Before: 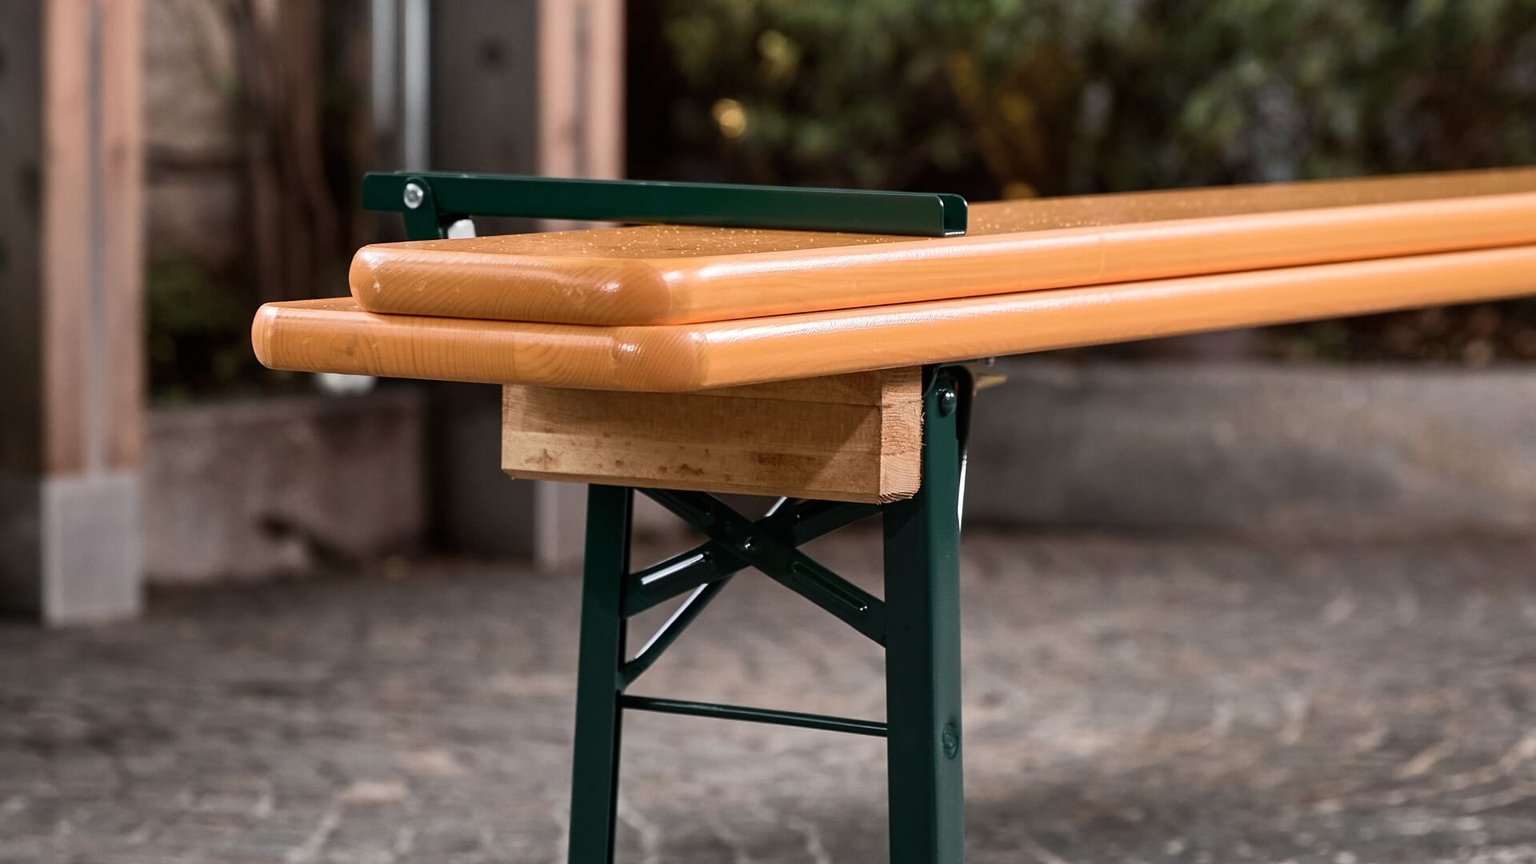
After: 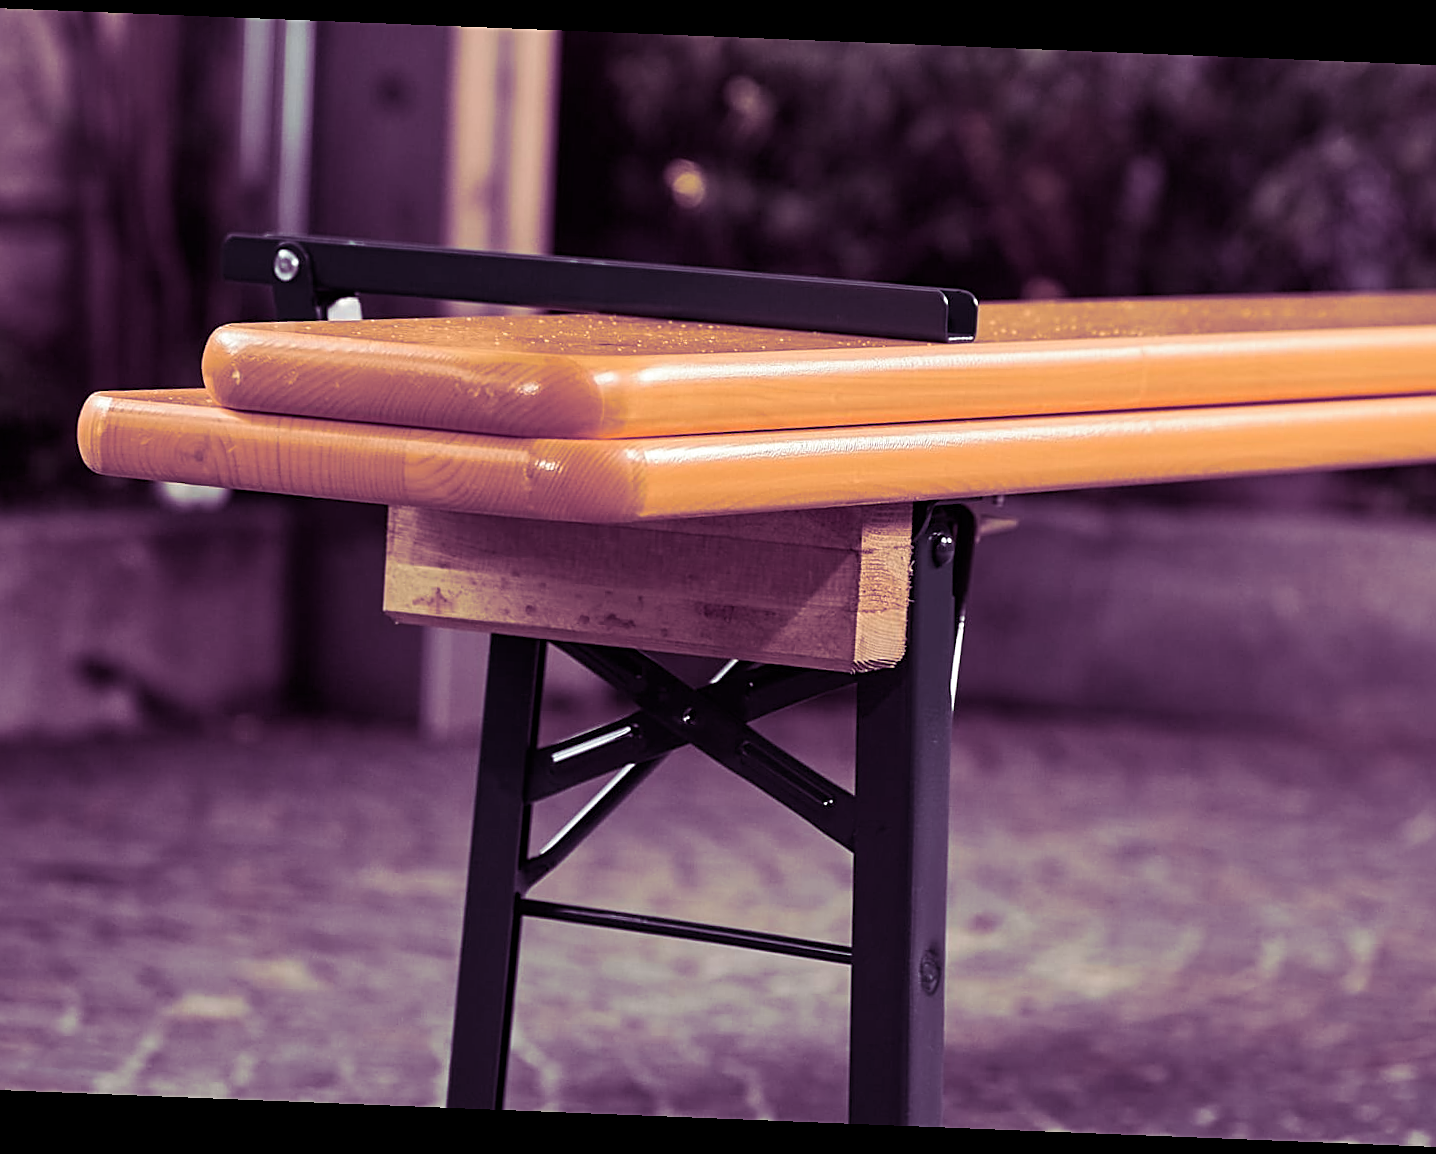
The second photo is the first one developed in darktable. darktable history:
split-toning: shadows › hue 277.2°, shadows › saturation 0.74
crop: left 13.443%, right 13.31%
sharpen: on, module defaults
rotate and perspective: rotation 2.27°, automatic cropping off
